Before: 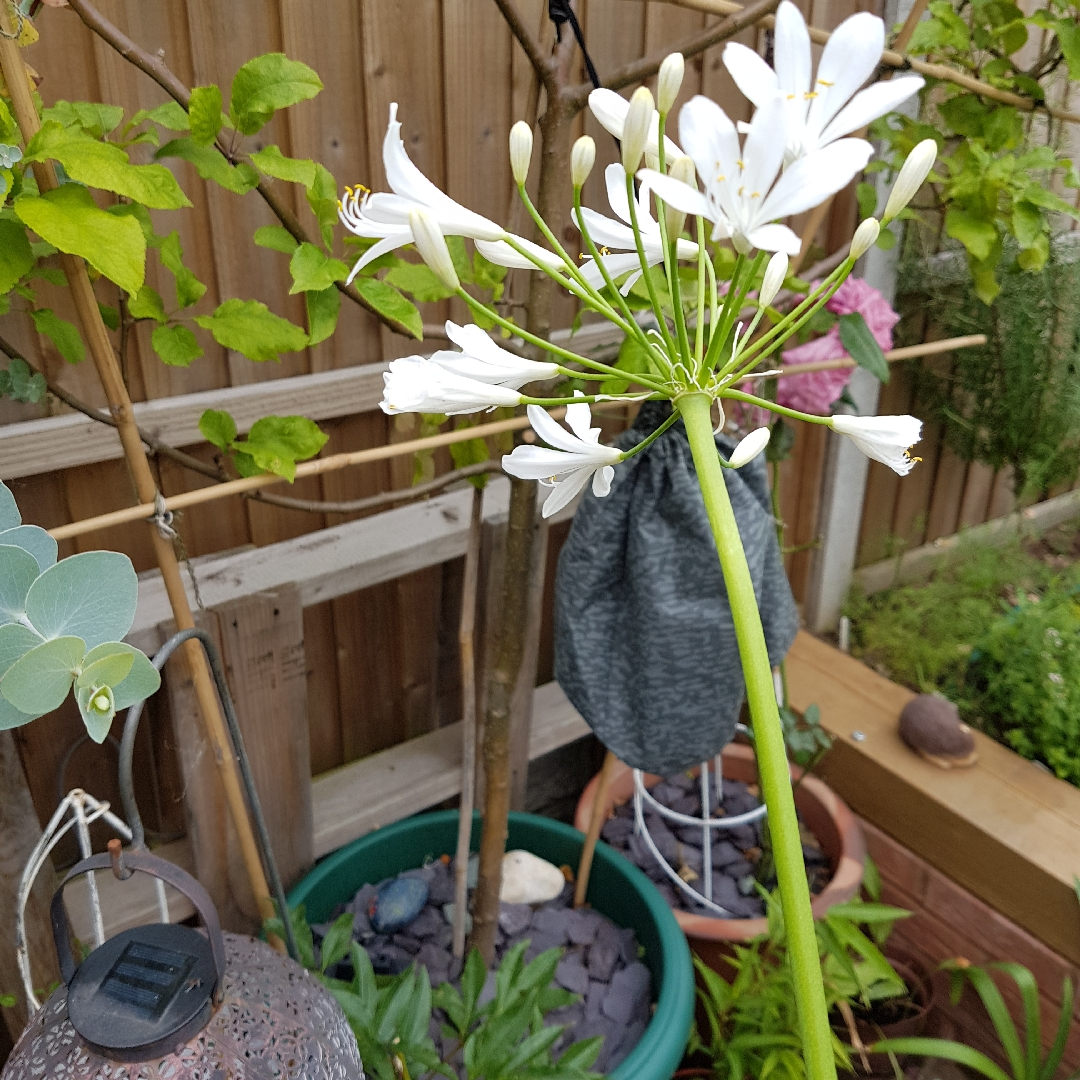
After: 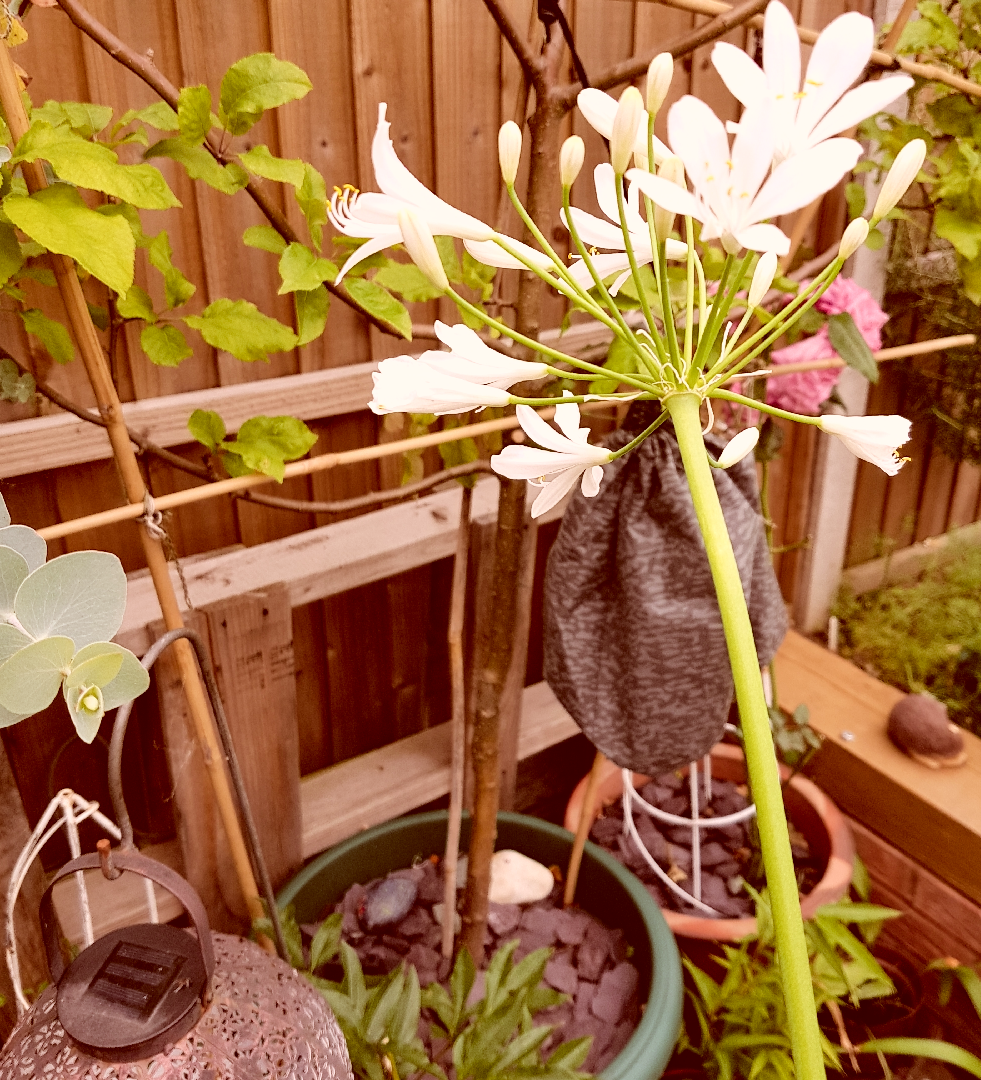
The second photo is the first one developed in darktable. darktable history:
crop and rotate: left 1.159%, right 7.928%
color correction: highlights a* 9.16, highlights b* 8.9, shadows a* 39.35, shadows b* 39.3, saturation 0.803
tone curve: curves: ch0 [(0, 0.023) (0.1, 0.084) (0.184, 0.168) (0.45, 0.54) (0.57, 0.683) (0.722, 0.825) (0.877, 0.948) (1, 1)]; ch1 [(0, 0) (0.414, 0.395) (0.453, 0.437) (0.502, 0.509) (0.521, 0.519) (0.573, 0.568) (0.618, 0.61) (0.654, 0.642) (1, 1)]; ch2 [(0, 0) (0.421, 0.43) (0.45, 0.463) (0.492, 0.504) (0.511, 0.519) (0.557, 0.557) (0.602, 0.605) (1, 1)], color space Lab, linked channels, preserve colors none
